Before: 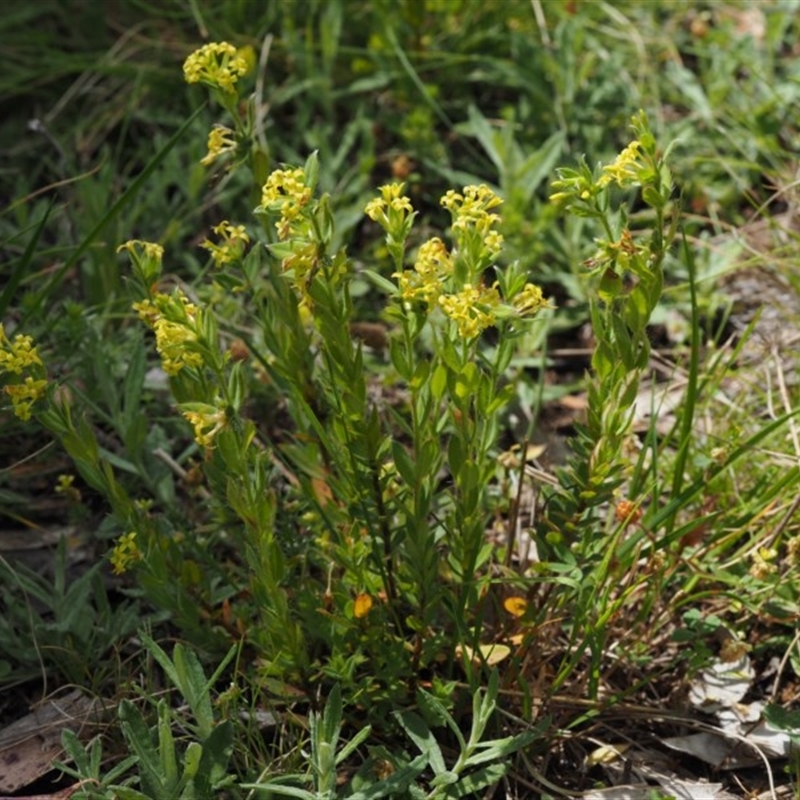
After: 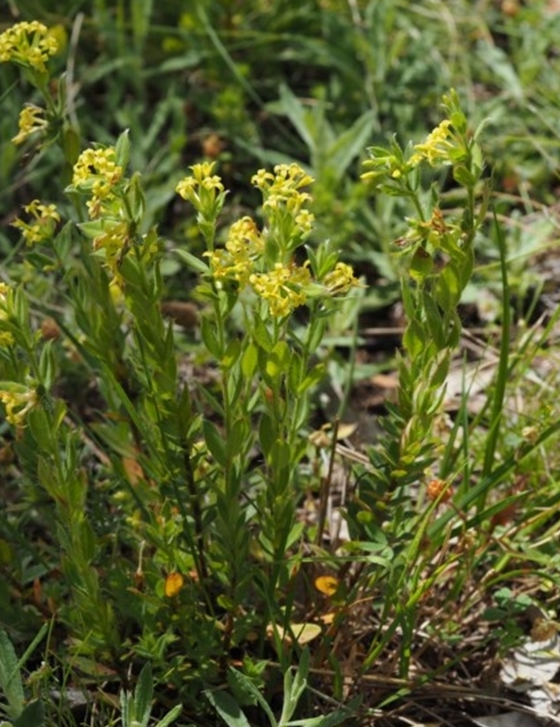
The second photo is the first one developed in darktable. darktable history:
crop and rotate: left 23.659%, top 2.701%, right 6.24%, bottom 6.409%
